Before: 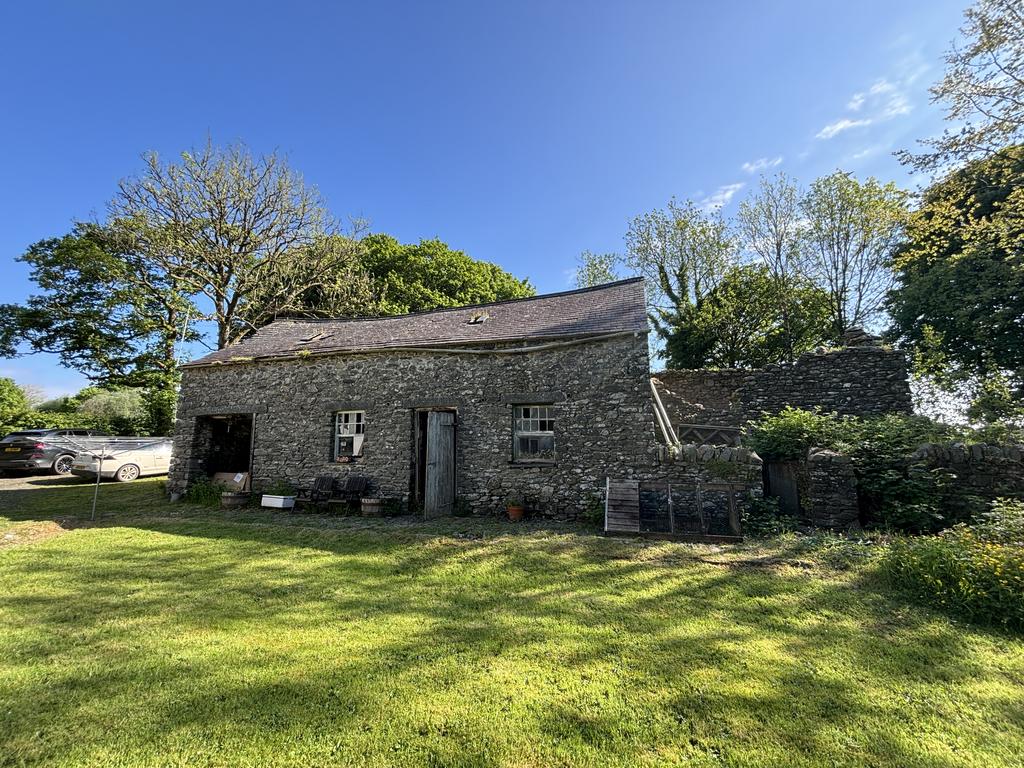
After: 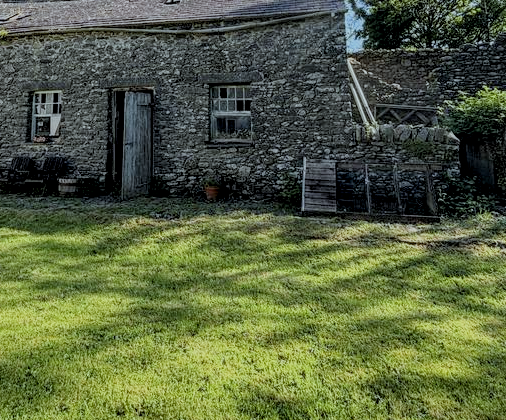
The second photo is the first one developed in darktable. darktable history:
local contrast: detail 130%
white balance: red 0.925, blue 1.046
exposure: compensate highlight preservation false
filmic rgb: black relative exposure -8.79 EV, white relative exposure 4.98 EV, threshold 3 EV, target black luminance 0%, hardness 3.77, latitude 66.33%, contrast 0.822, shadows ↔ highlights balance 20%, color science v5 (2021), contrast in shadows safe, contrast in highlights safe, enable highlight reconstruction true
crop: left 29.672%, top 41.786%, right 20.851%, bottom 3.487%
